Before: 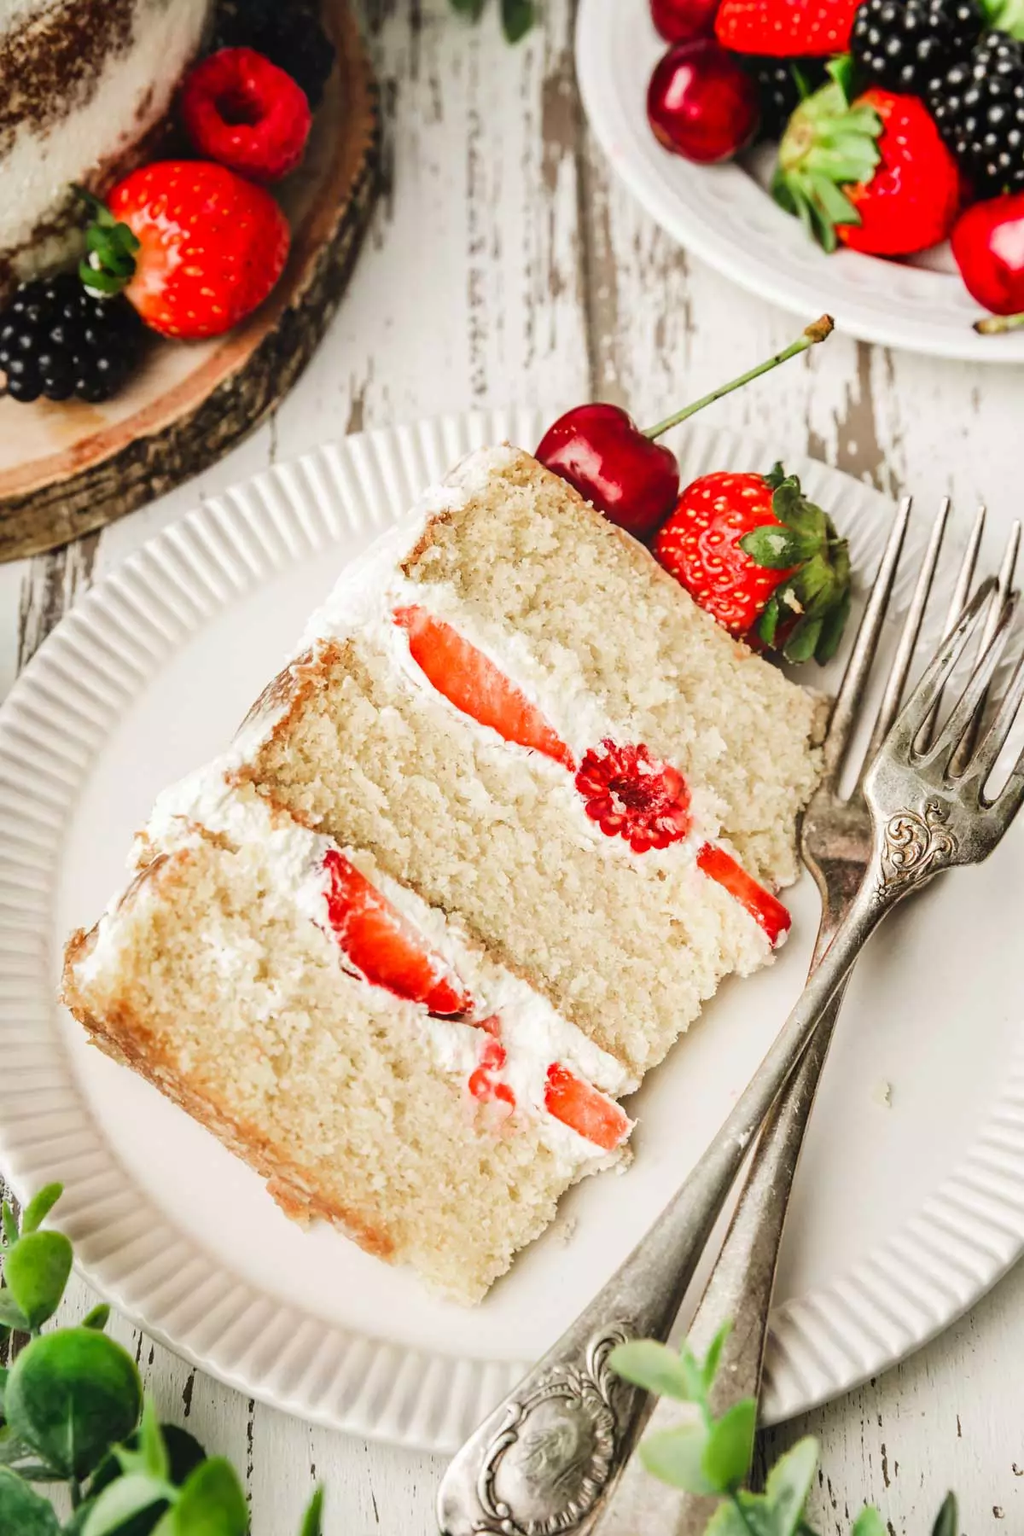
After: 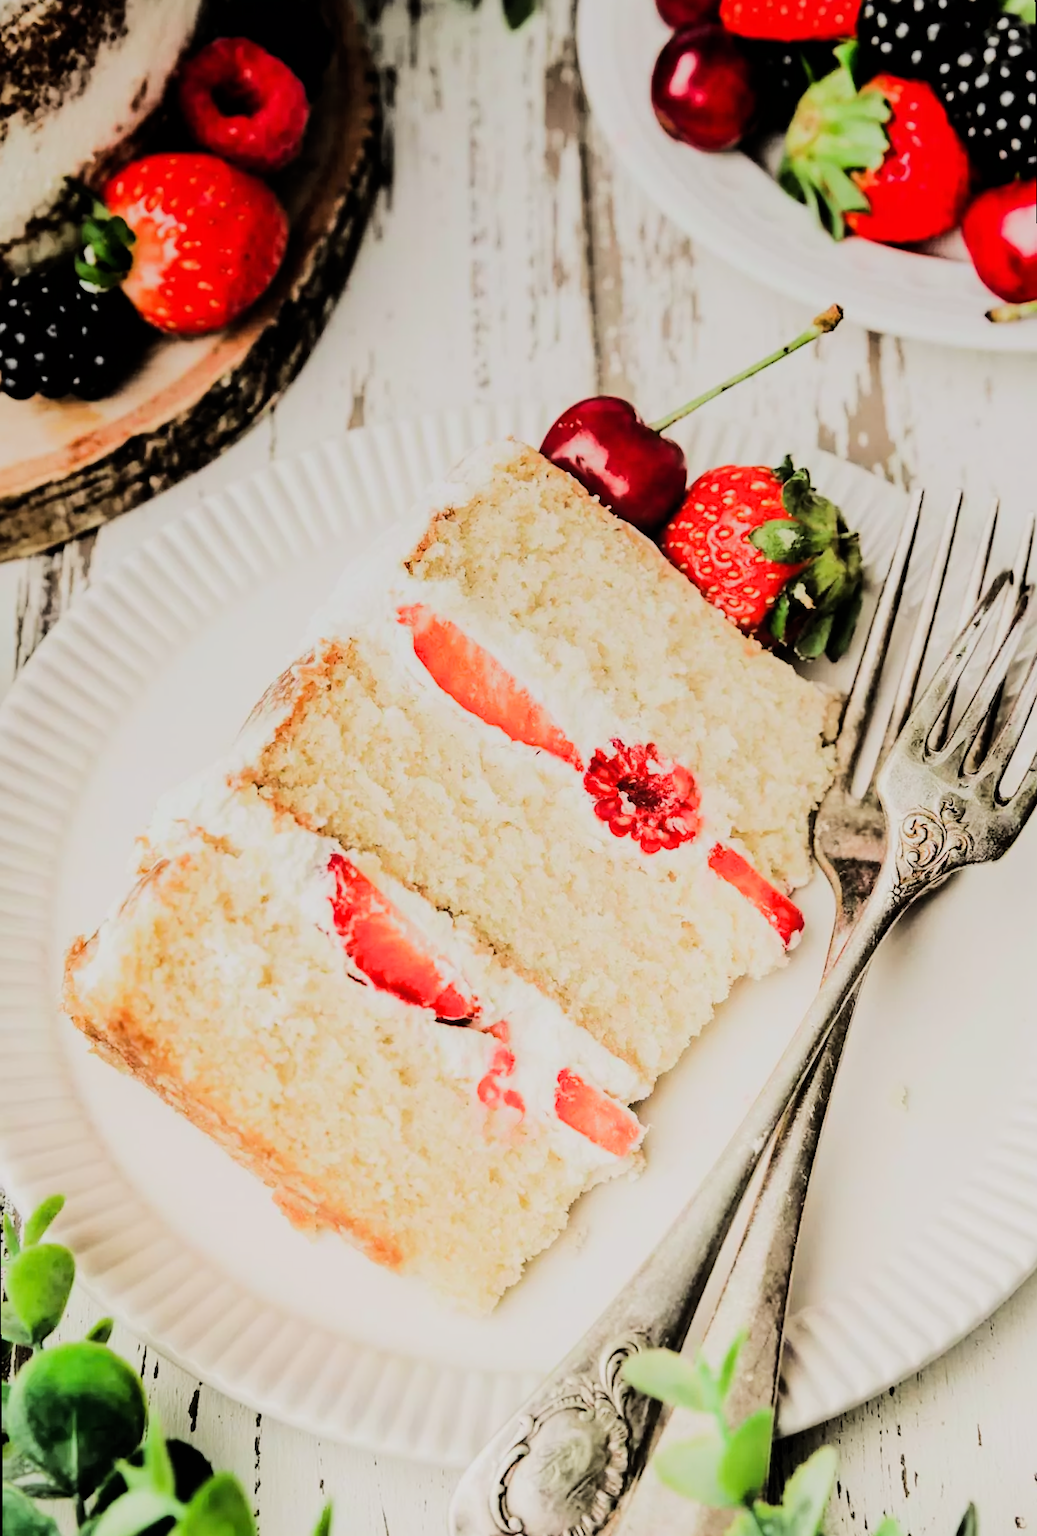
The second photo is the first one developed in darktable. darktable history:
graduated density: on, module defaults
rotate and perspective: rotation -0.45°, automatic cropping original format, crop left 0.008, crop right 0.992, crop top 0.012, crop bottom 0.988
rgb curve: curves: ch0 [(0, 0) (0.284, 0.292) (0.505, 0.644) (1, 1)]; ch1 [(0, 0) (0.284, 0.292) (0.505, 0.644) (1, 1)]; ch2 [(0, 0) (0.284, 0.292) (0.505, 0.644) (1, 1)], compensate middle gray true
filmic rgb: black relative exposure -5 EV, hardness 2.88, contrast 1.2
